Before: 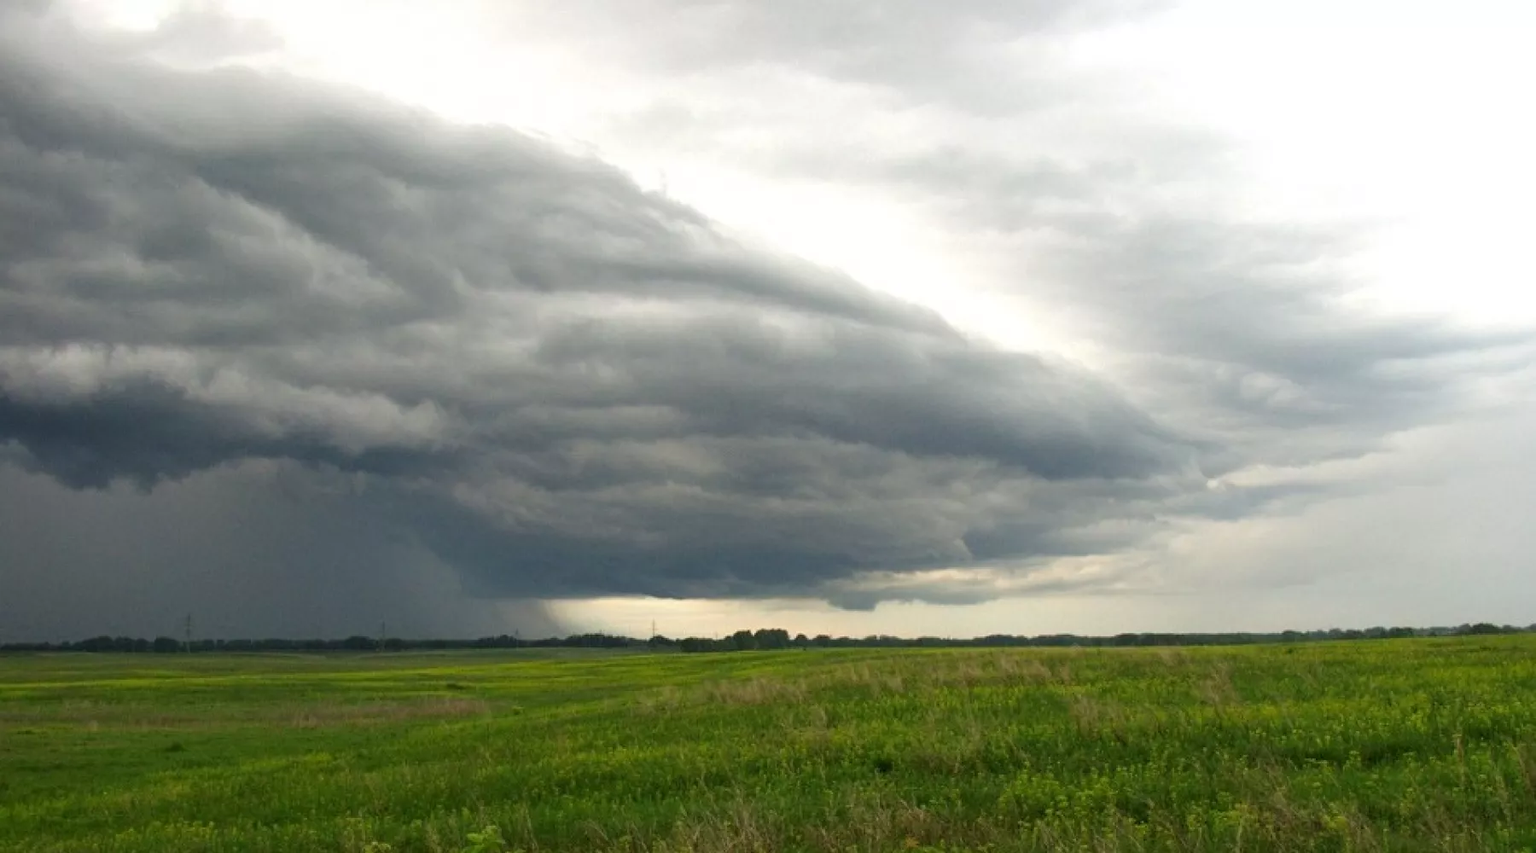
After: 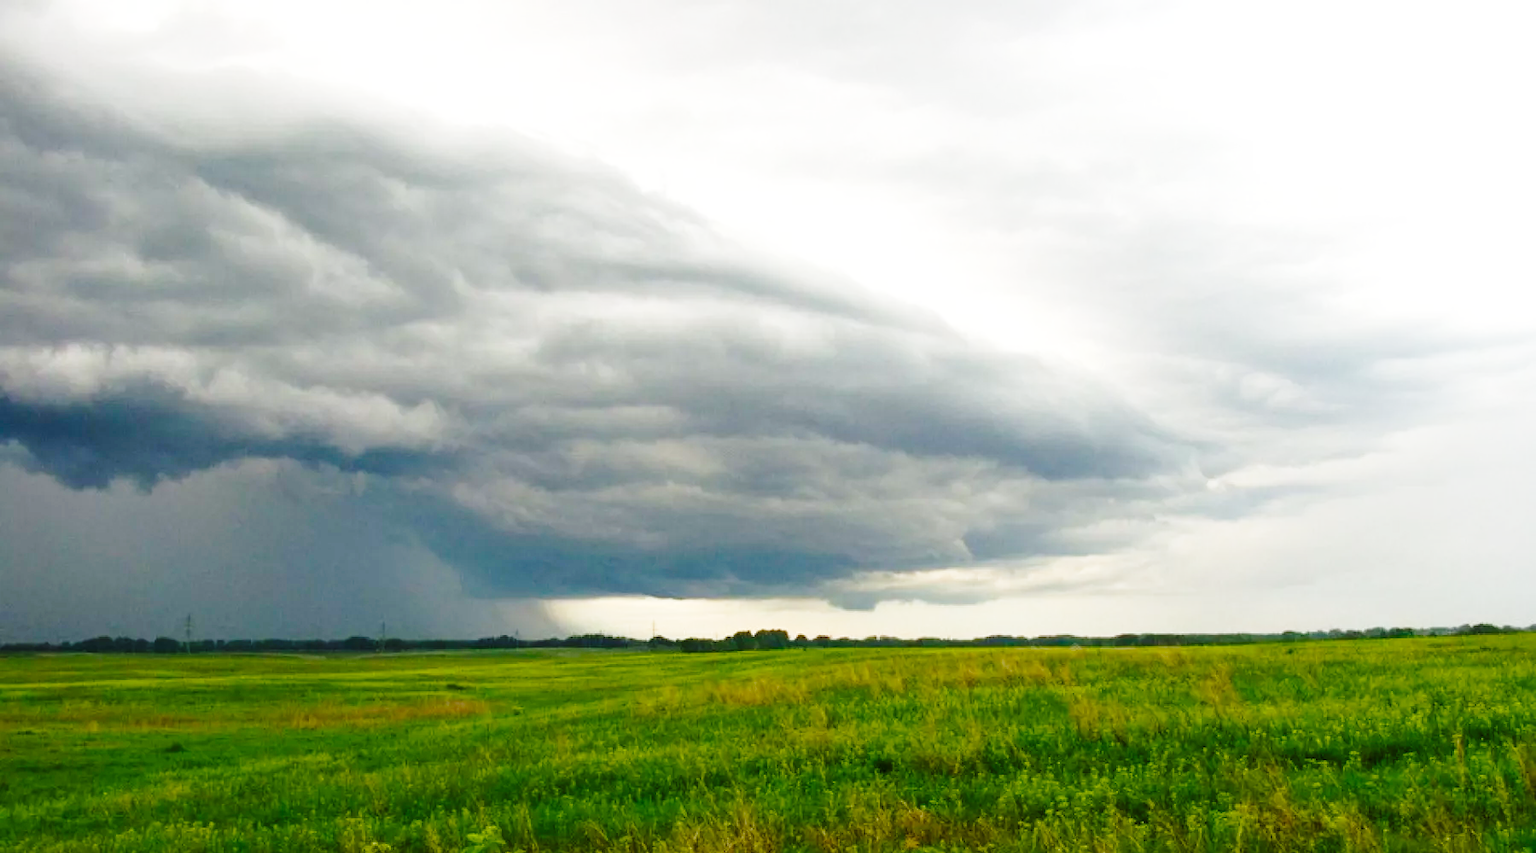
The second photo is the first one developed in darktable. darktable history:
base curve: curves: ch0 [(0, 0) (0.028, 0.03) (0.121, 0.232) (0.46, 0.748) (0.859, 0.968) (1, 1)], preserve colors none
color balance rgb: perceptual saturation grading › global saturation 20%, perceptual saturation grading › highlights -25%, perceptual saturation grading › shadows 50%
